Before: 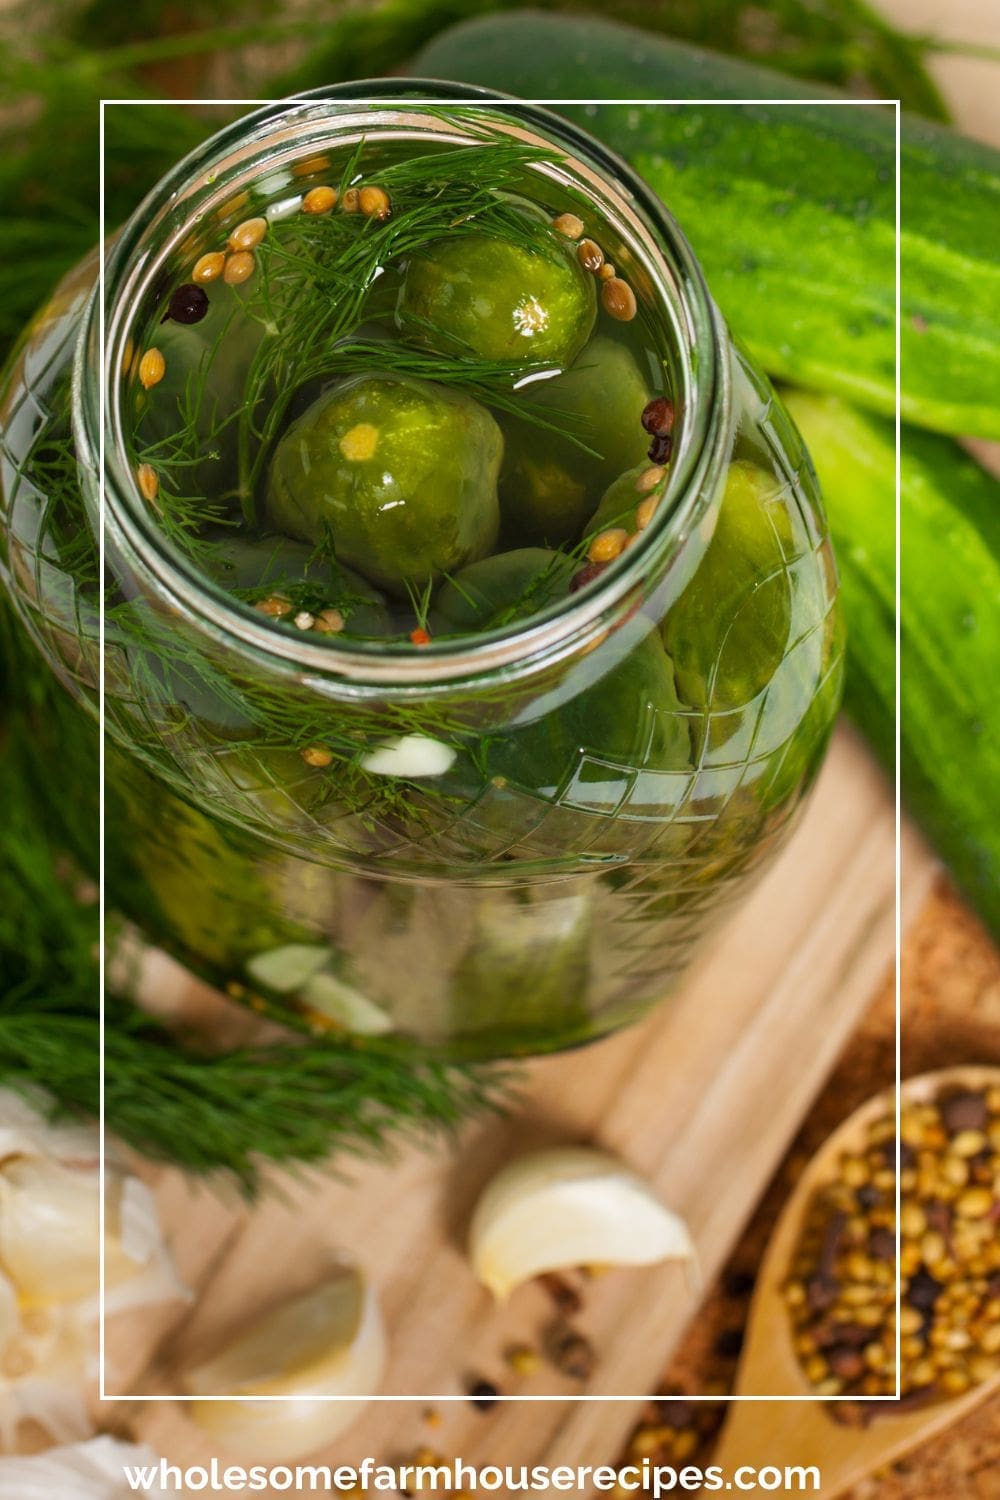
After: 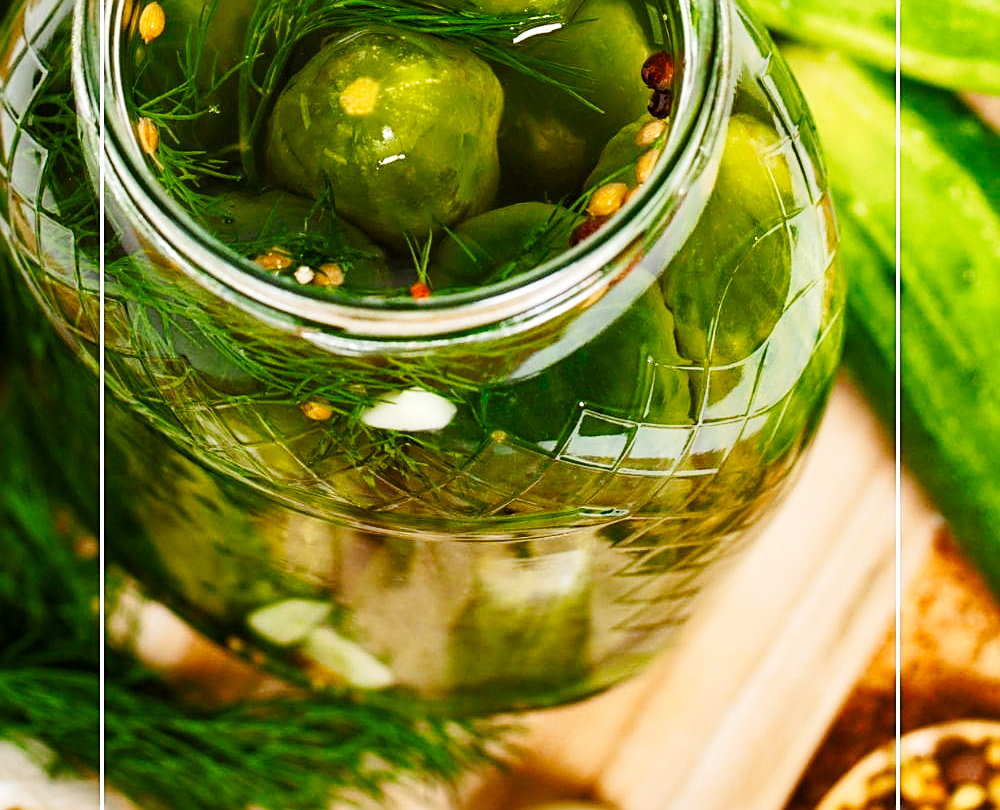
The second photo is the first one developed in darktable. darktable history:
exposure: black level correction 0.001, exposure 0.499 EV, compensate highlight preservation false
color balance rgb: perceptual saturation grading › global saturation 15.839%, perceptual saturation grading › highlights -19.158%, perceptual saturation grading › shadows 20.611%, global vibrance 1.721%, saturation formula JzAzBz (2021)
sharpen: on, module defaults
crop and rotate: top 23.079%, bottom 22.914%
tone curve: curves: ch0 [(0, 0) (0.114, 0.083) (0.291, 0.3) (0.447, 0.535) (0.602, 0.712) (0.772, 0.864) (0.999, 0.978)]; ch1 [(0, 0) (0.389, 0.352) (0.458, 0.433) (0.486, 0.474) (0.509, 0.505) (0.535, 0.541) (0.555, 0.557) (0.677, 0.724) (1, 1)]; ch2 [(0, 0) (0.369, 0.388) (0.449, 0.431) (0.501, 0.5) (0.528, 0.552) (0.561, 0.596) (0.697, 0.721) (1, 1)], preserve colors none
